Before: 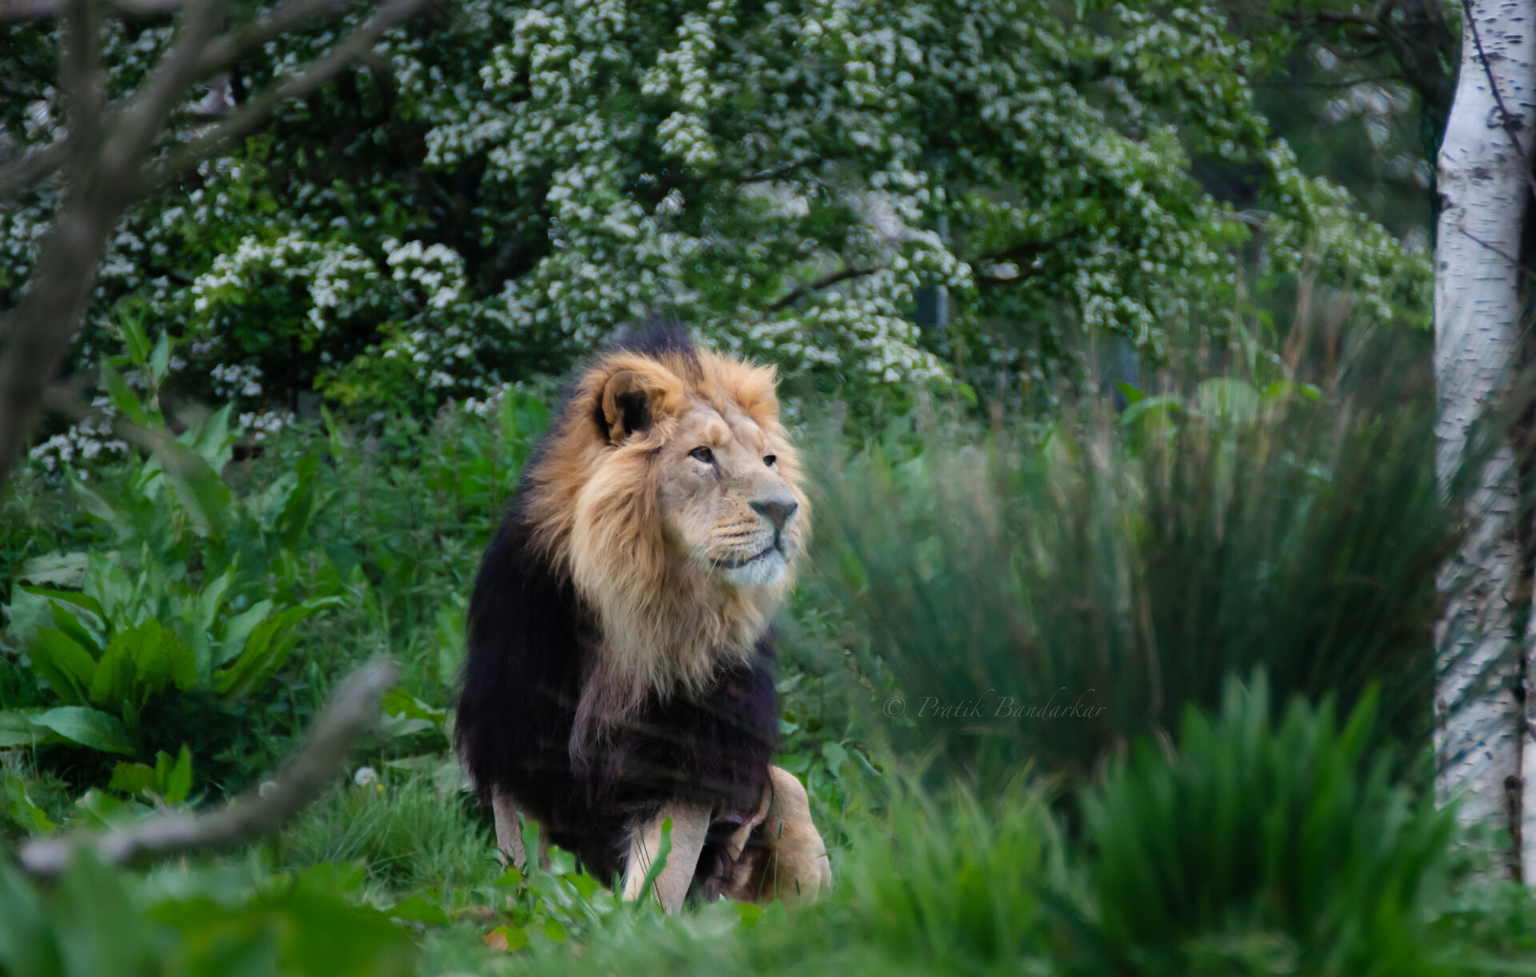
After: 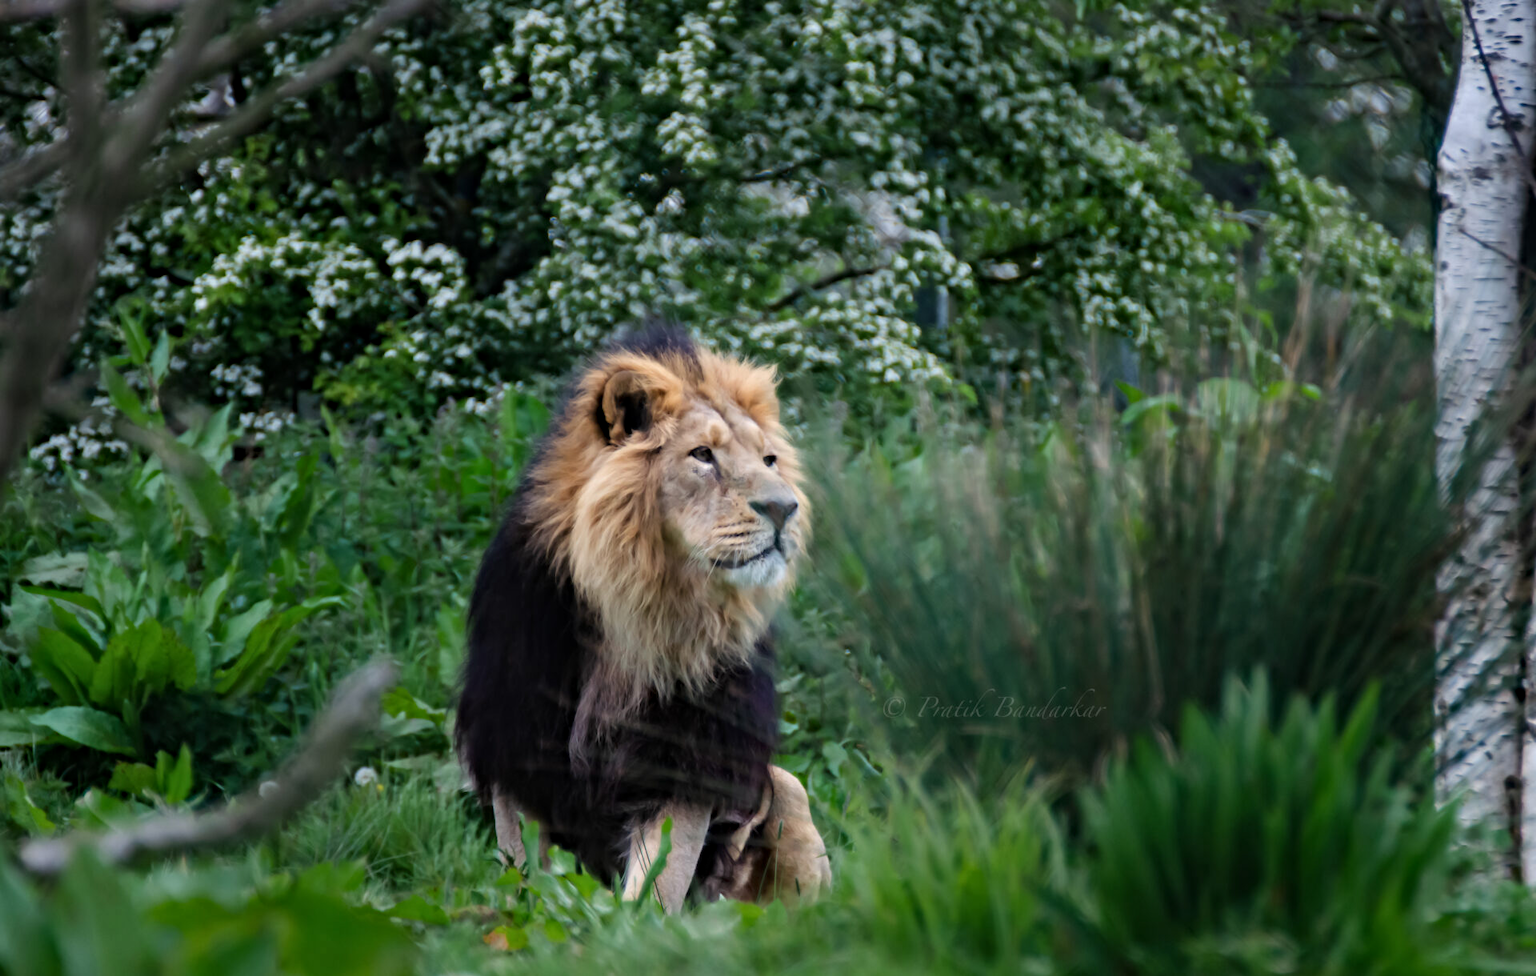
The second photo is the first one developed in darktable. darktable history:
contrast equalizer: y [[0.5, 0.5, 0.501, 0.63, 0.504, 0.5], [0.5 ×6], [0.5 ×6], [0 ×6], [0 ×6]]
